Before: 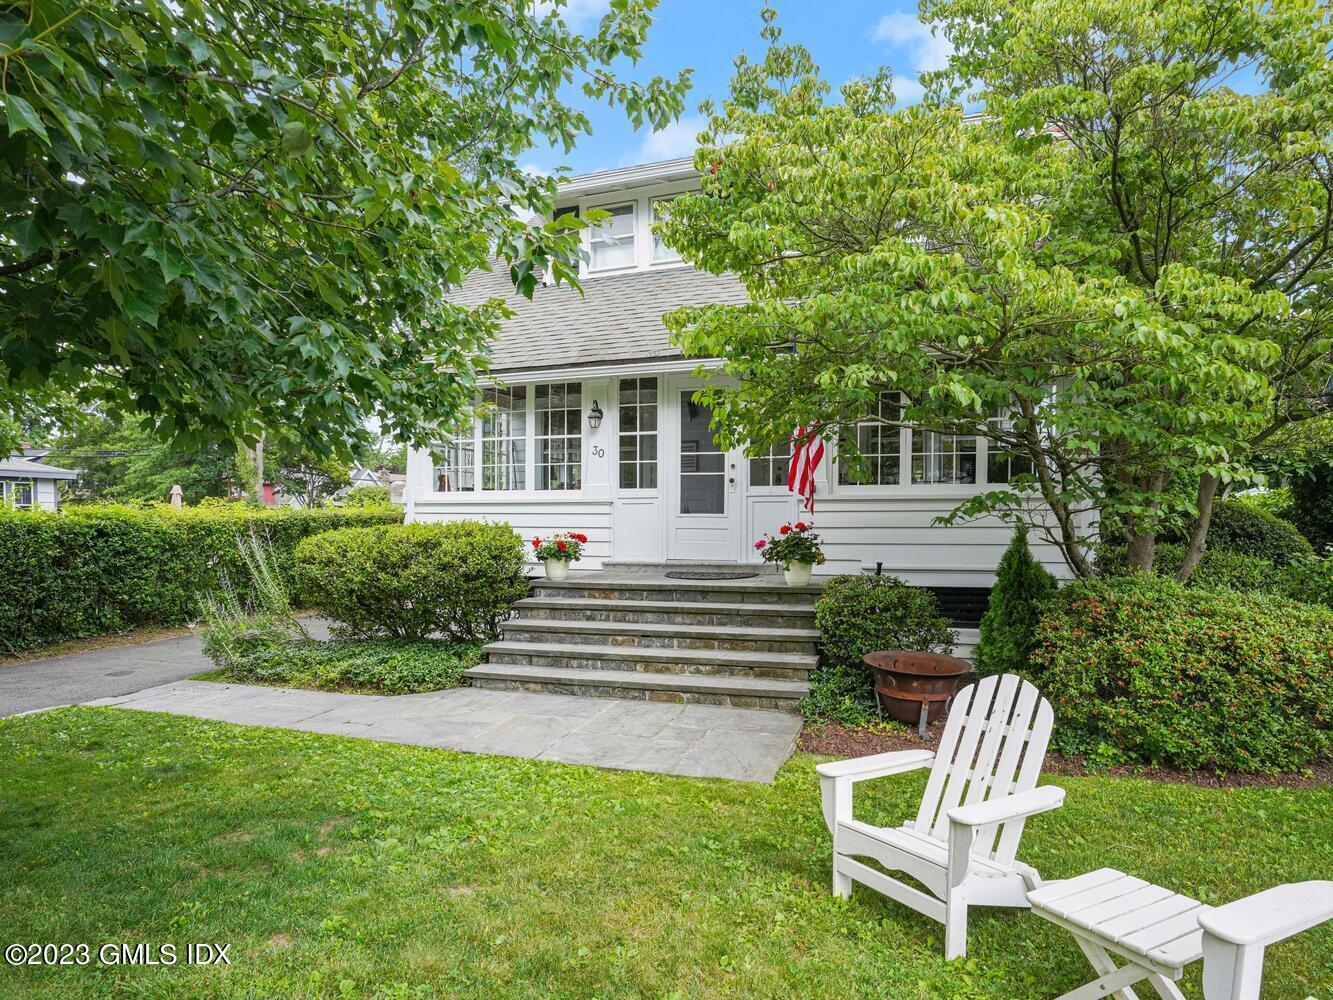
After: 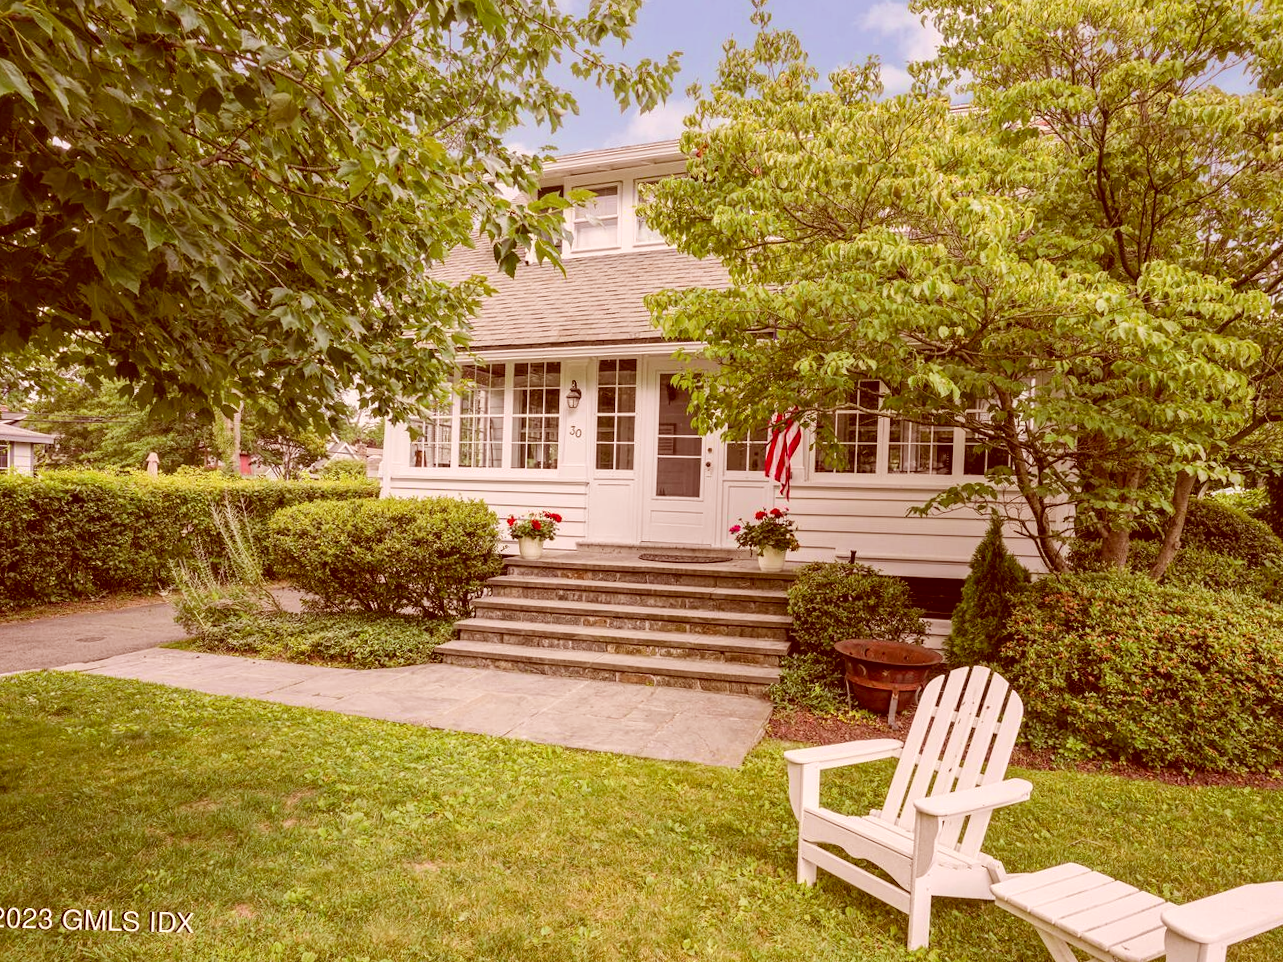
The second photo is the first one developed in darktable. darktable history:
tone curve: curves: ch0 [(0, 0.008) (0.083, 0.073) (0.28, 0.286) (0.528, 0.559) (0.961, 0.966) (1, 1)], color space Lab, linked channels, preserve colors none
crop and rotate: angle -1.69°
color correction: highlights a* 9.03, highlights b* 8.71, shadows a* 40, shadows b* 40, saturation 0.8
